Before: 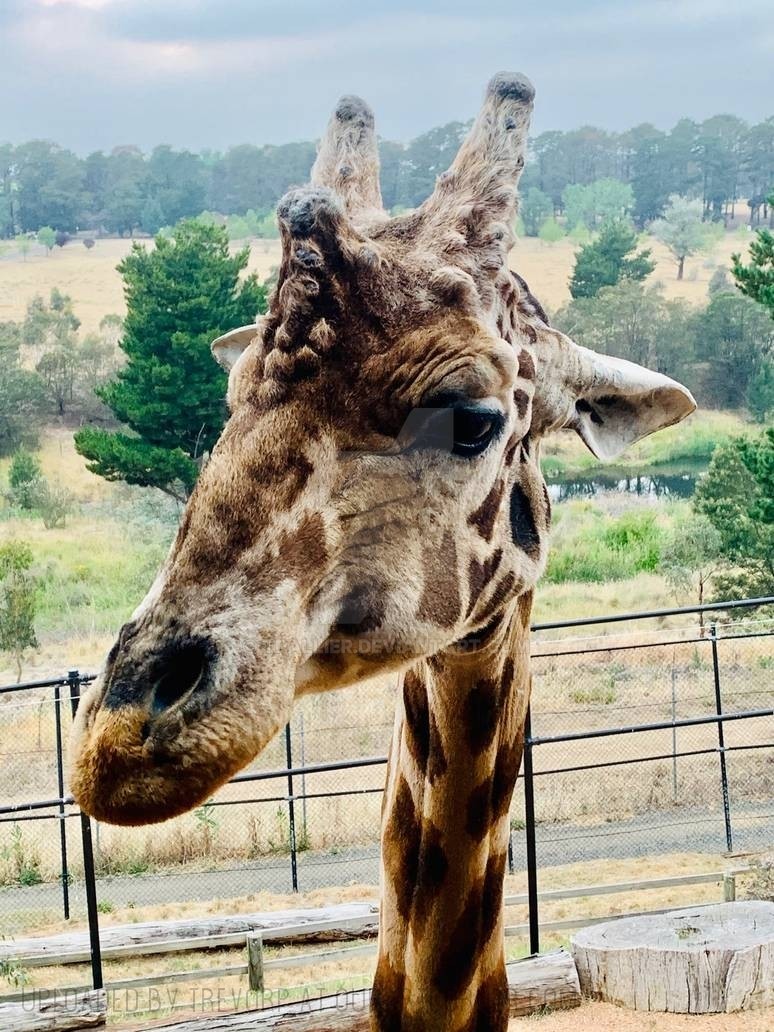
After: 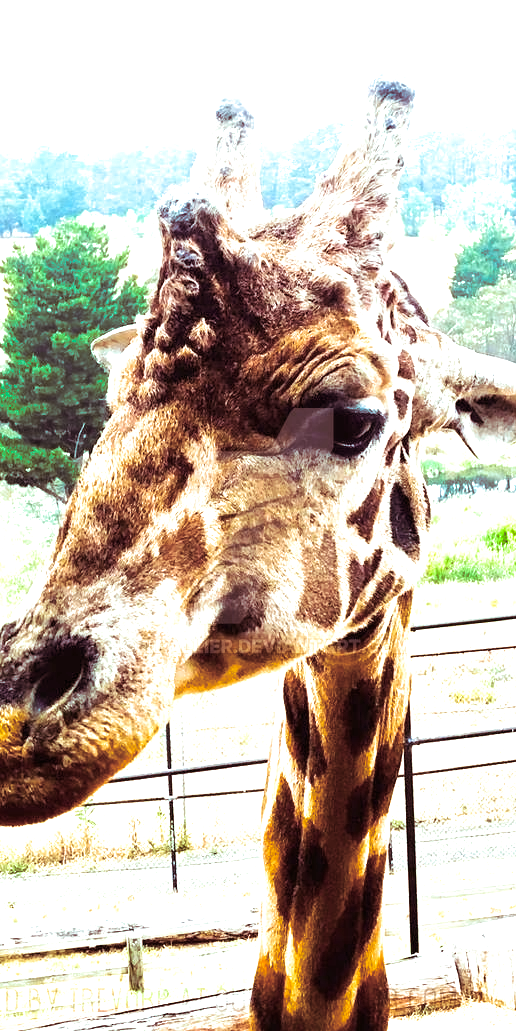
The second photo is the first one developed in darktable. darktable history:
crop and rotate: left 15.546%, right 17.787%
split-toning: highlights › hue 180°
exposure: black level correction 0, exposure 1.3 EV, compensate exposure bias true, compensate highlight preservation false
color balance rgb: perceptual saturation grading › global saturation 25%, global vibrance 20%
